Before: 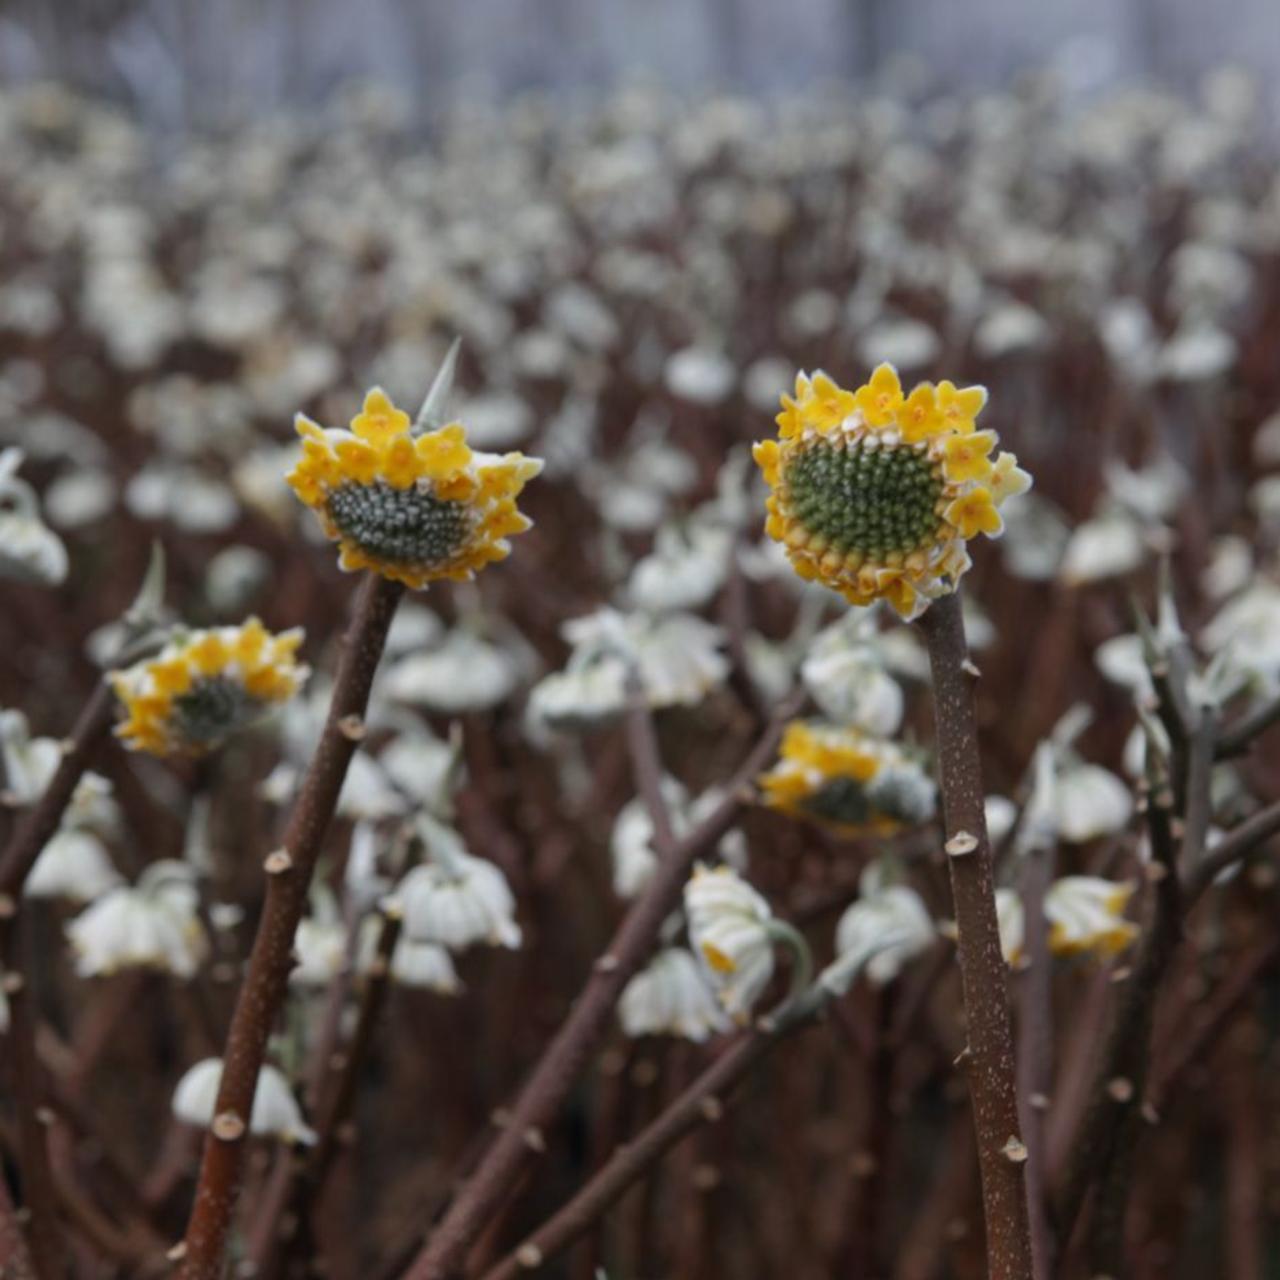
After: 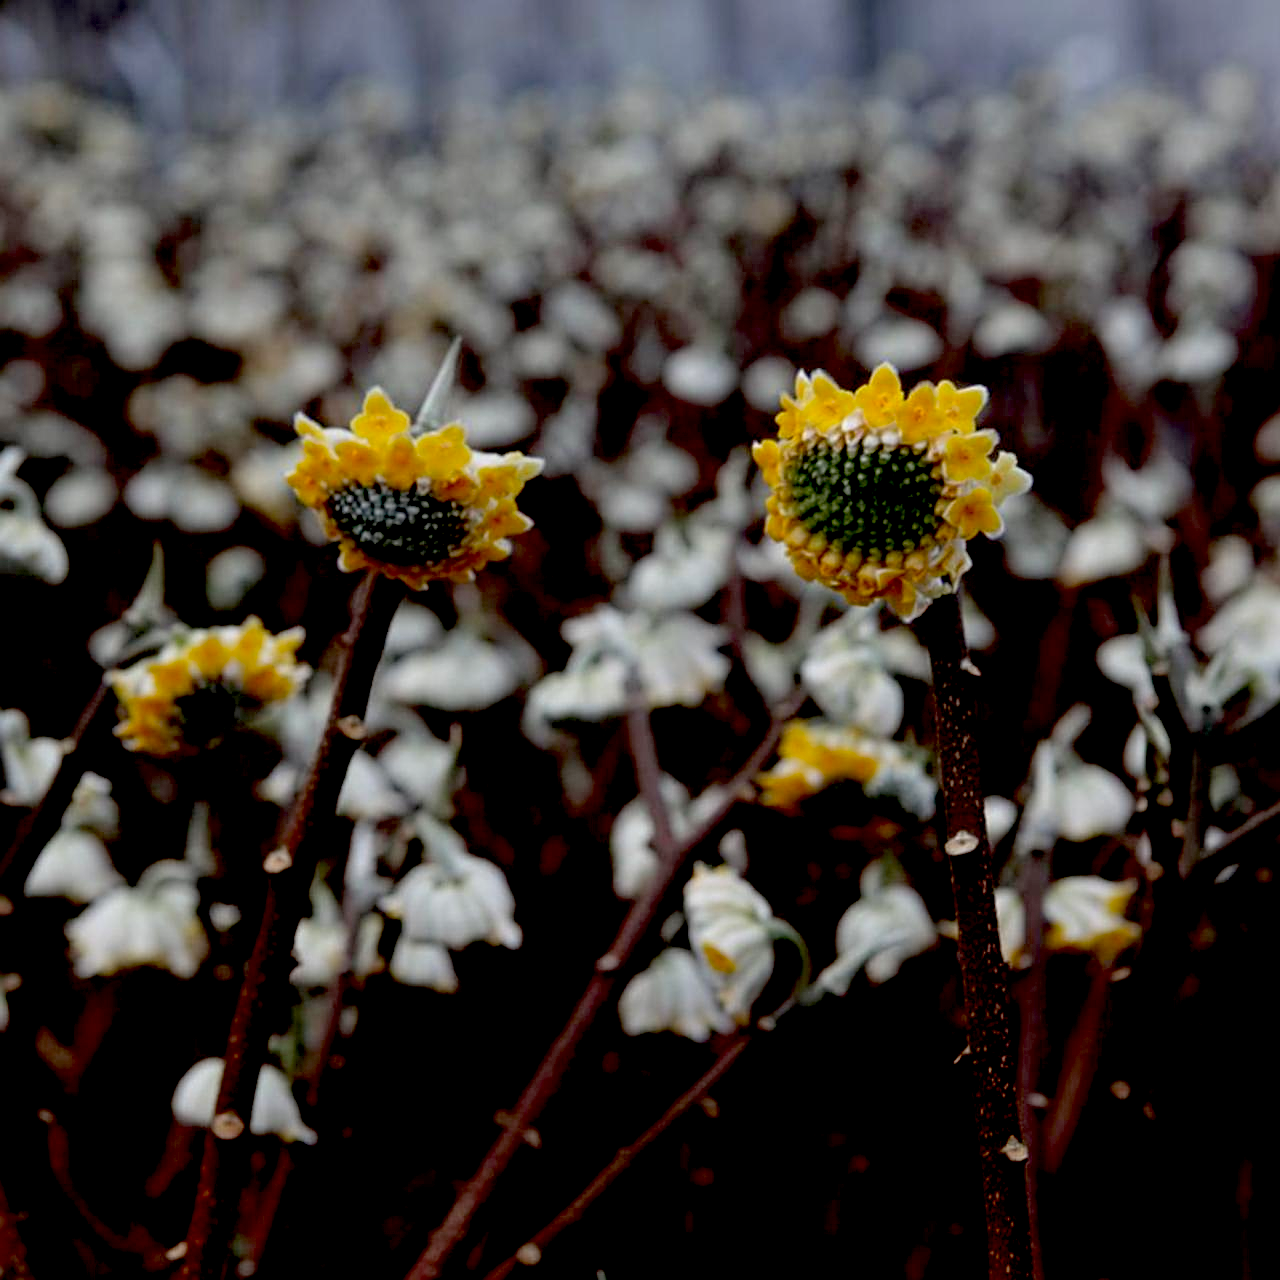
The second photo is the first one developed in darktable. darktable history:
sharpen: on, module defaults
exposure: black level correction 0.058, compensate highlight preservation false
